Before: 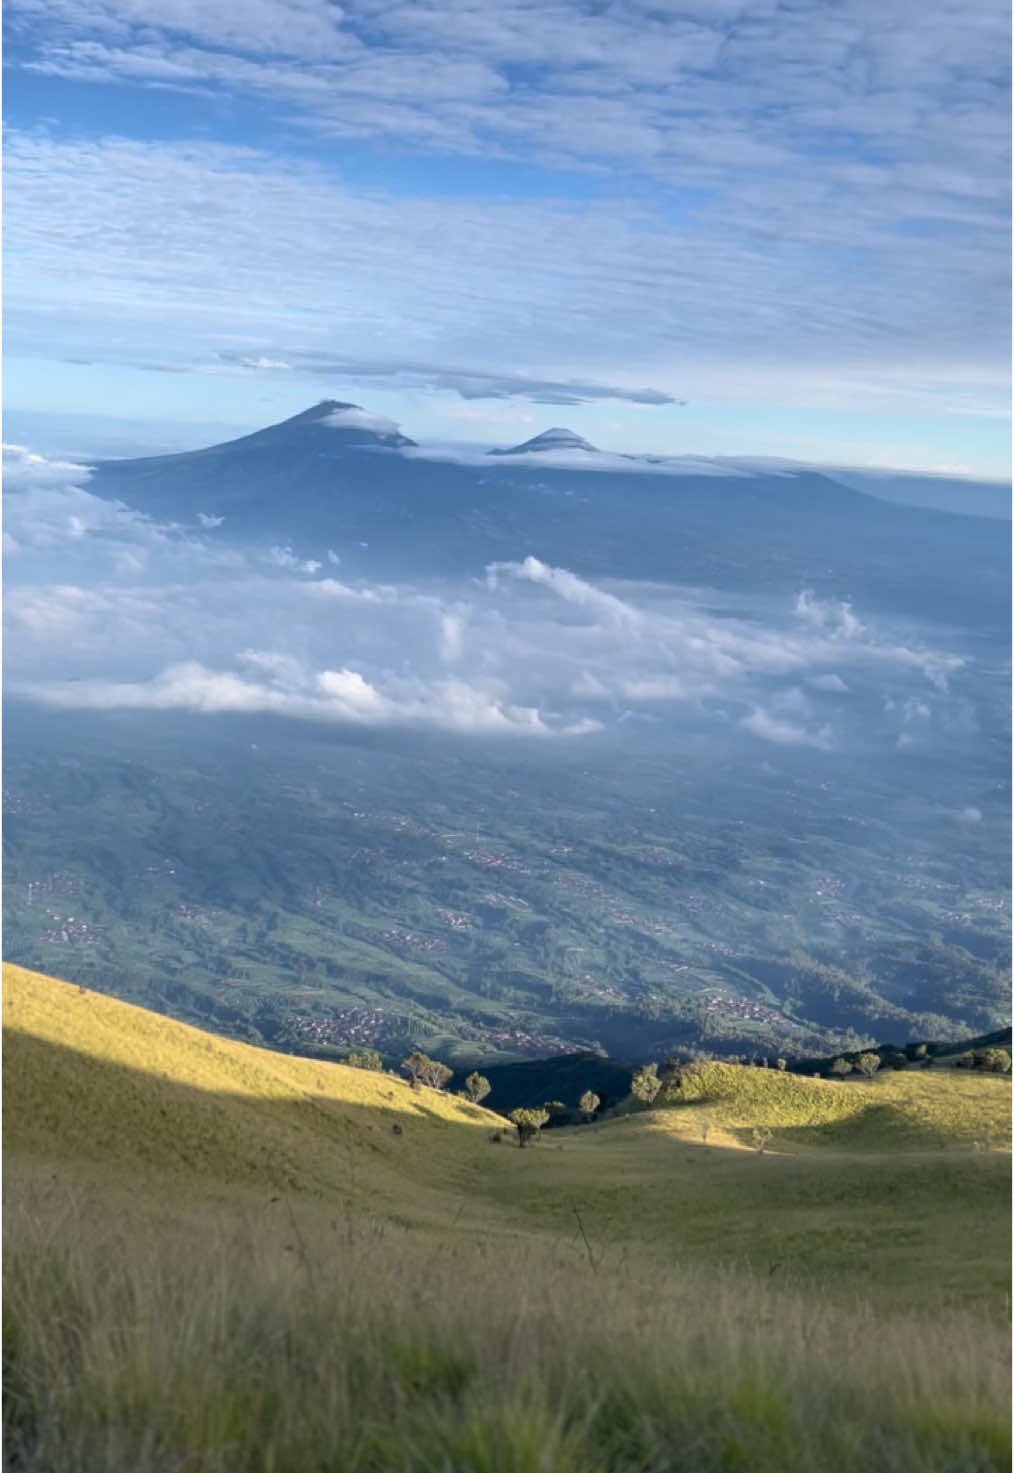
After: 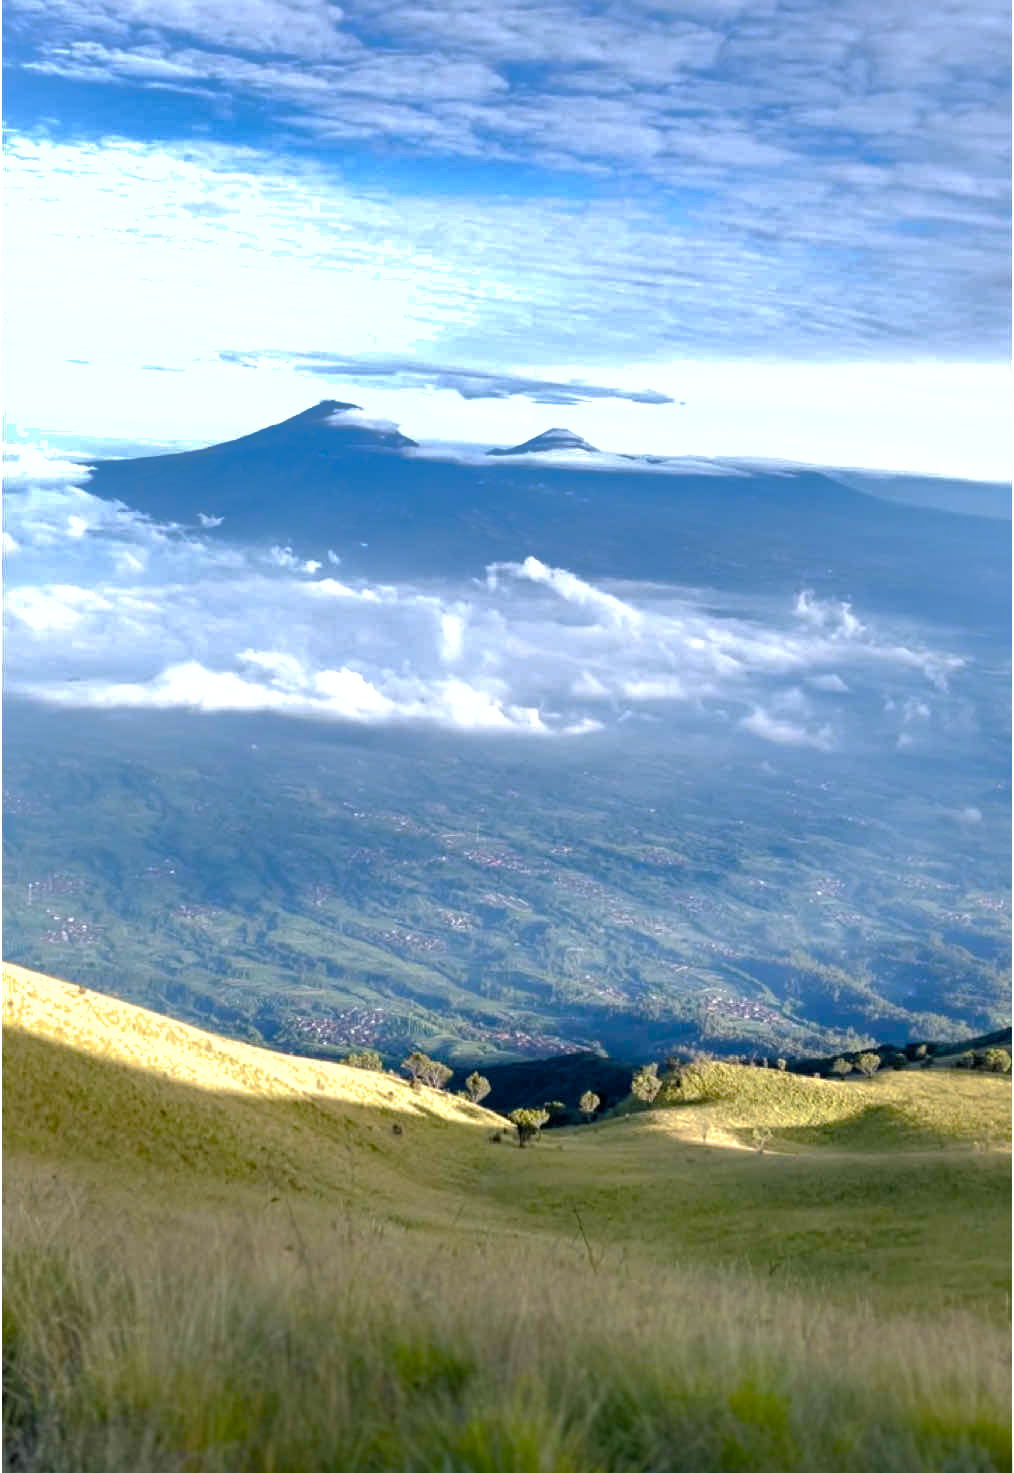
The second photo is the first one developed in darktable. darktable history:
shadows and highlights: shadows 39.7, highlights -59.93
color balance rgb: highlights gain › chroma 0.157%, highlights gain › hue 332.81°, perceptual saturation grading › global saturation 0.951%, perceptual saturation grading › highlights -29.084%, perceptual saturation grading › mid-tones 29.515%, perceptual saturation grading › shadows 59.188%, global vibrance 20%
exposure: black level correction 0.001, exposure -0.2 EV, compensate highlight preservation false
tone equalizer: -8 EV -1.09 EV, -7 EV -0.977 EV, -6 EV -0.853 EV, -5 EV -0.556 EV, -3 EV 0.594 EV, -2 EV 0.848 EV, -1 EV 0.998 EV, +0 EV 1.07 EV
